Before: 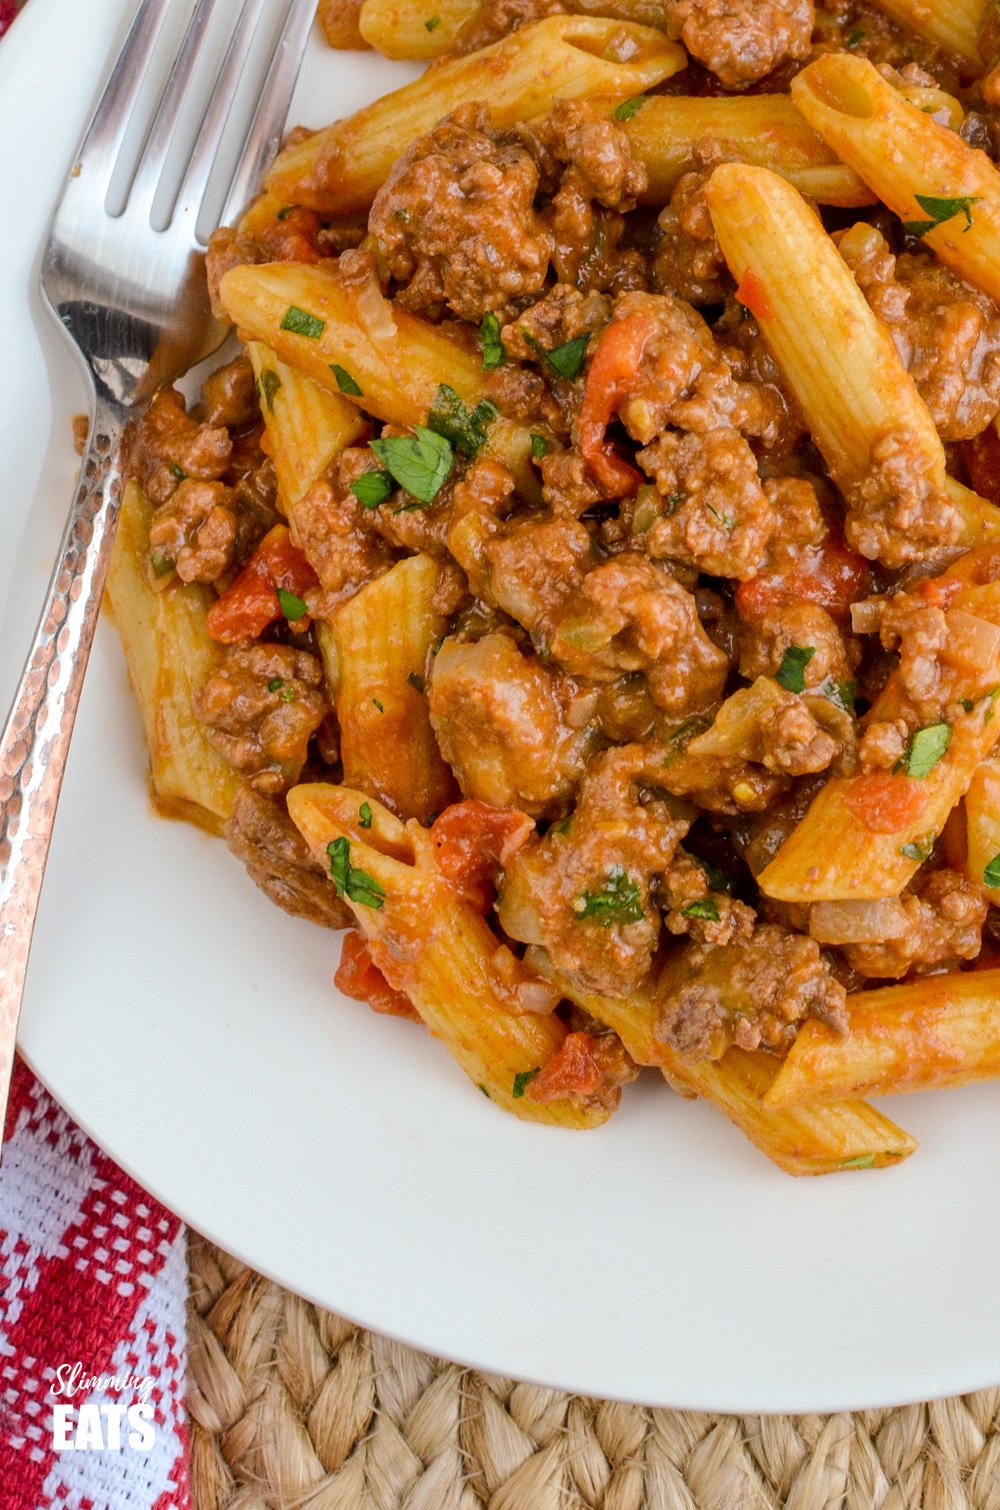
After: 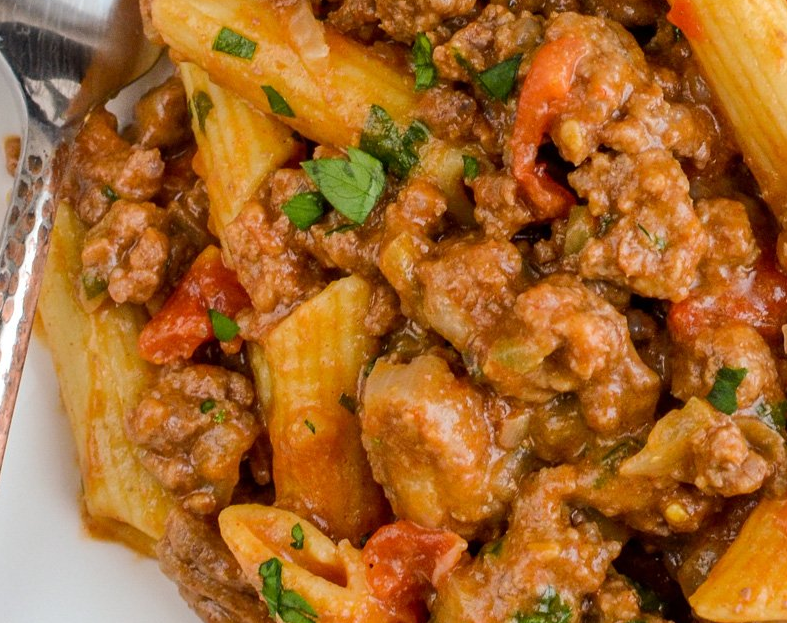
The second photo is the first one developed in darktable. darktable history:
crop: left 6.855%, top 18.504%, right 14.404%, bottom 40.175%
